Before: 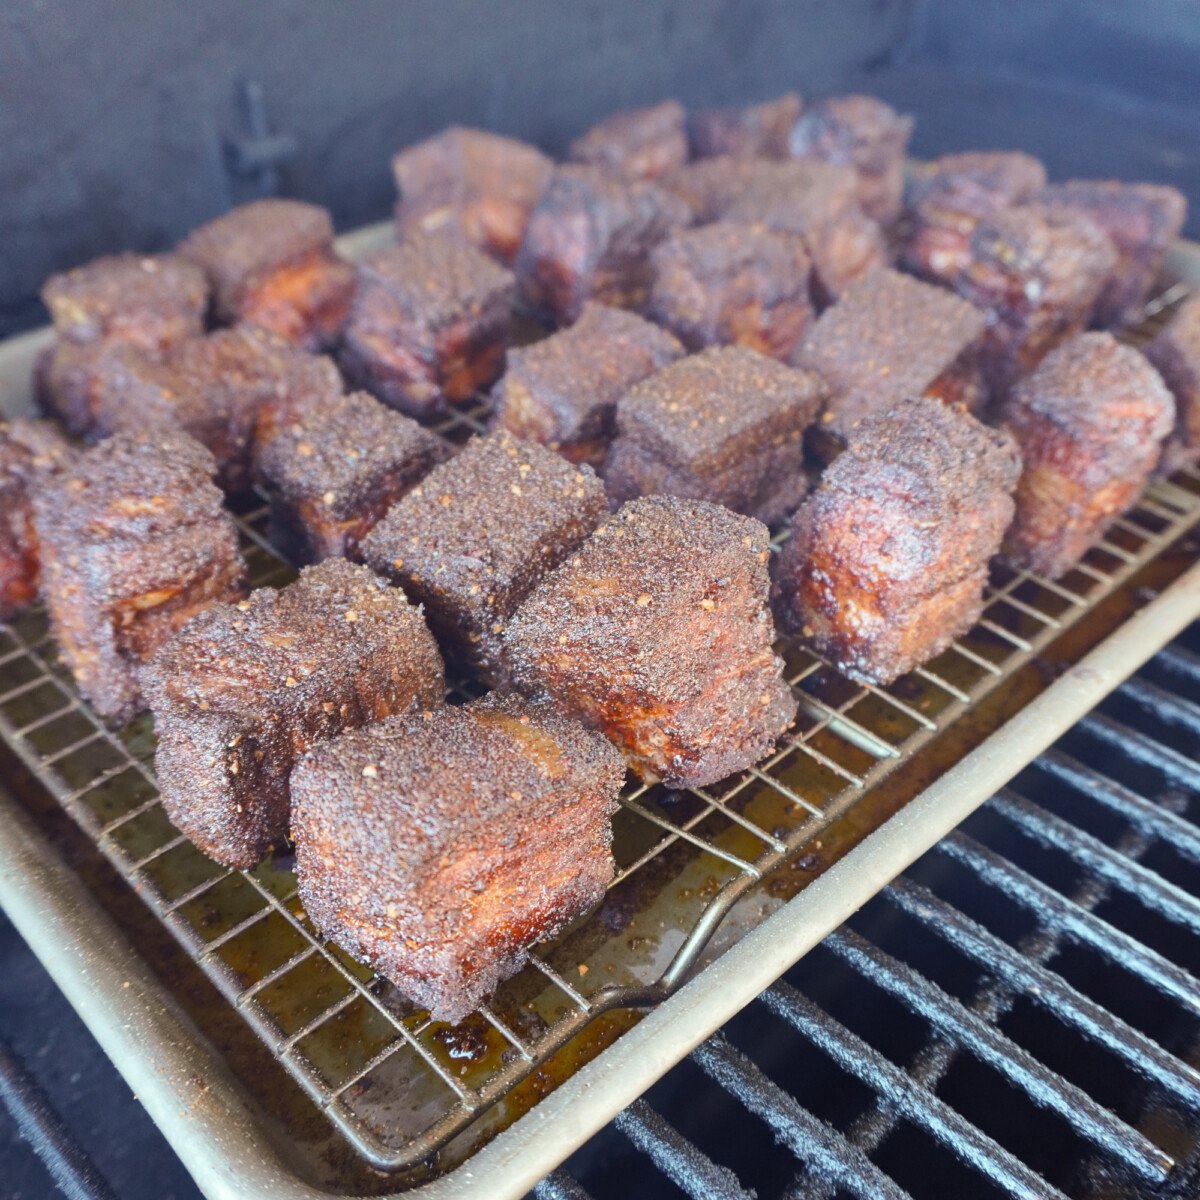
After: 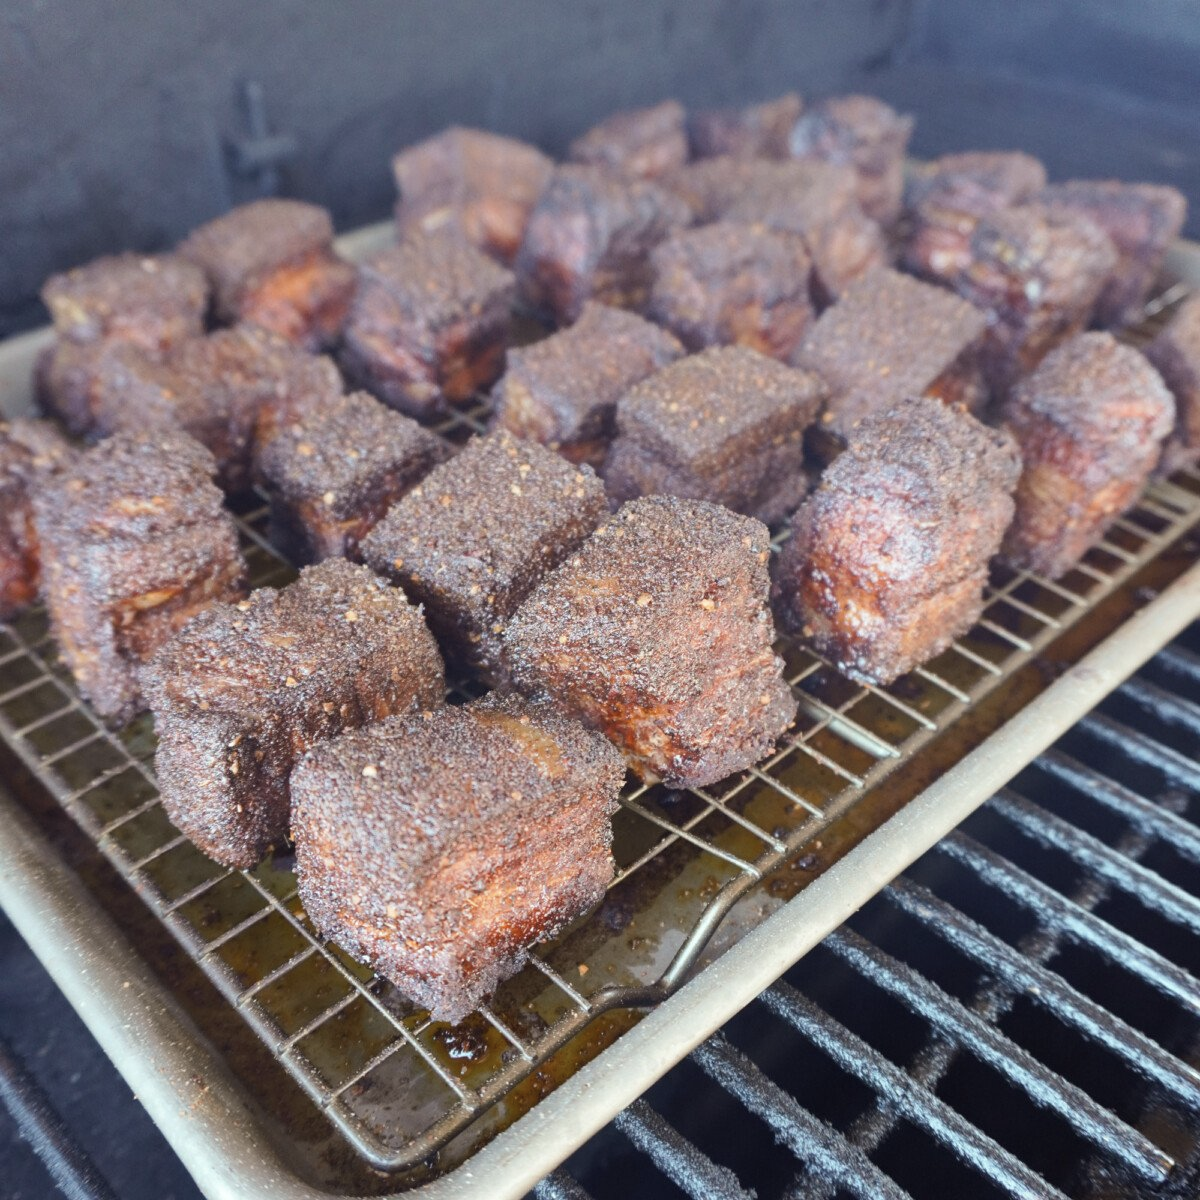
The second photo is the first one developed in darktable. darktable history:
color correction: highlights b* -0.021, saturation 0.812
